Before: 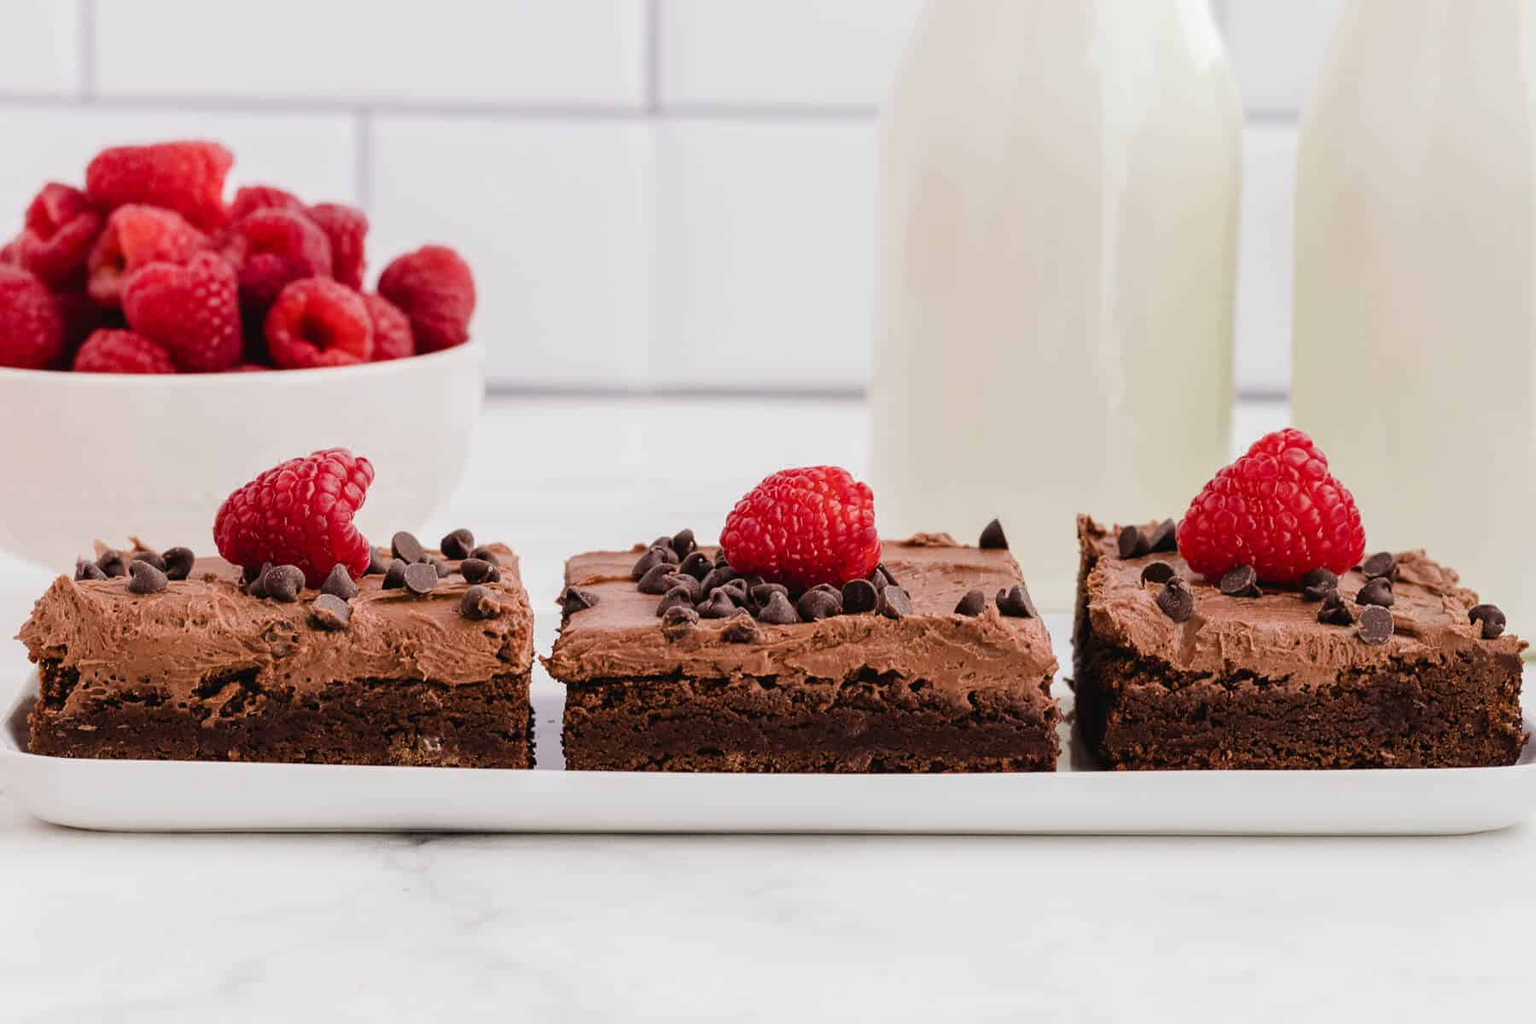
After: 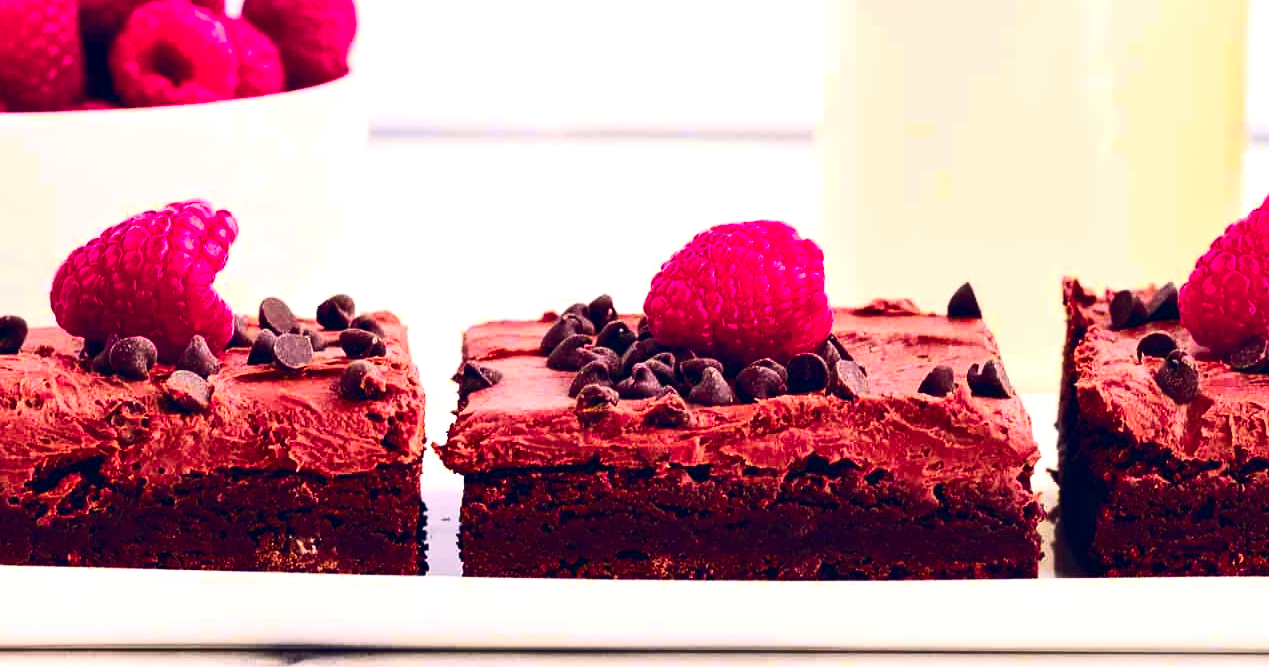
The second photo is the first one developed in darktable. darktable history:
contrast brightness saturation: contrast 0.268, brightness 0.022, saturation 0.86
crop: left 11.156%, top 27.227%, right 18.31%, bottom 17.136%
color balance rgb: highlights gain › chroma 1.096%, highlights gain › hue 69.81°, global offset › chroma 0.129%, global offset › hue 253.61°, linear chroma grading › global chroma -0.843%, perceptual saturation grading › global saturation 14.809%, hue shift -12.37°, perceptual brilliance grading › global brilliance 20.984%, perceptual brilliance grading › shadows -35.428%
